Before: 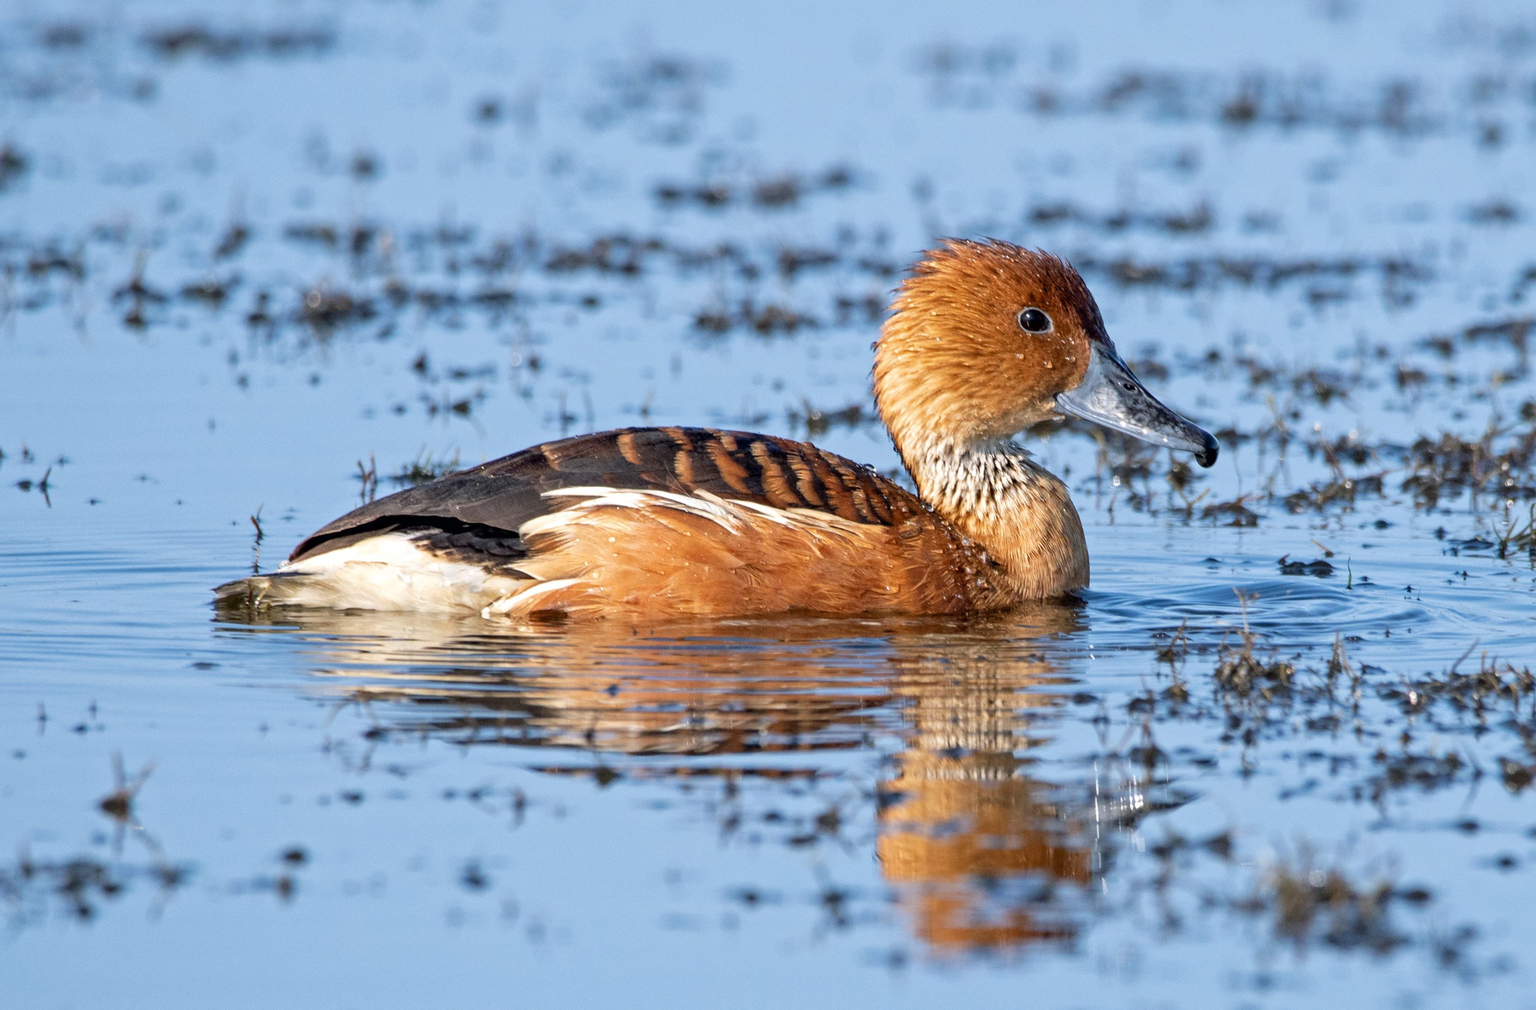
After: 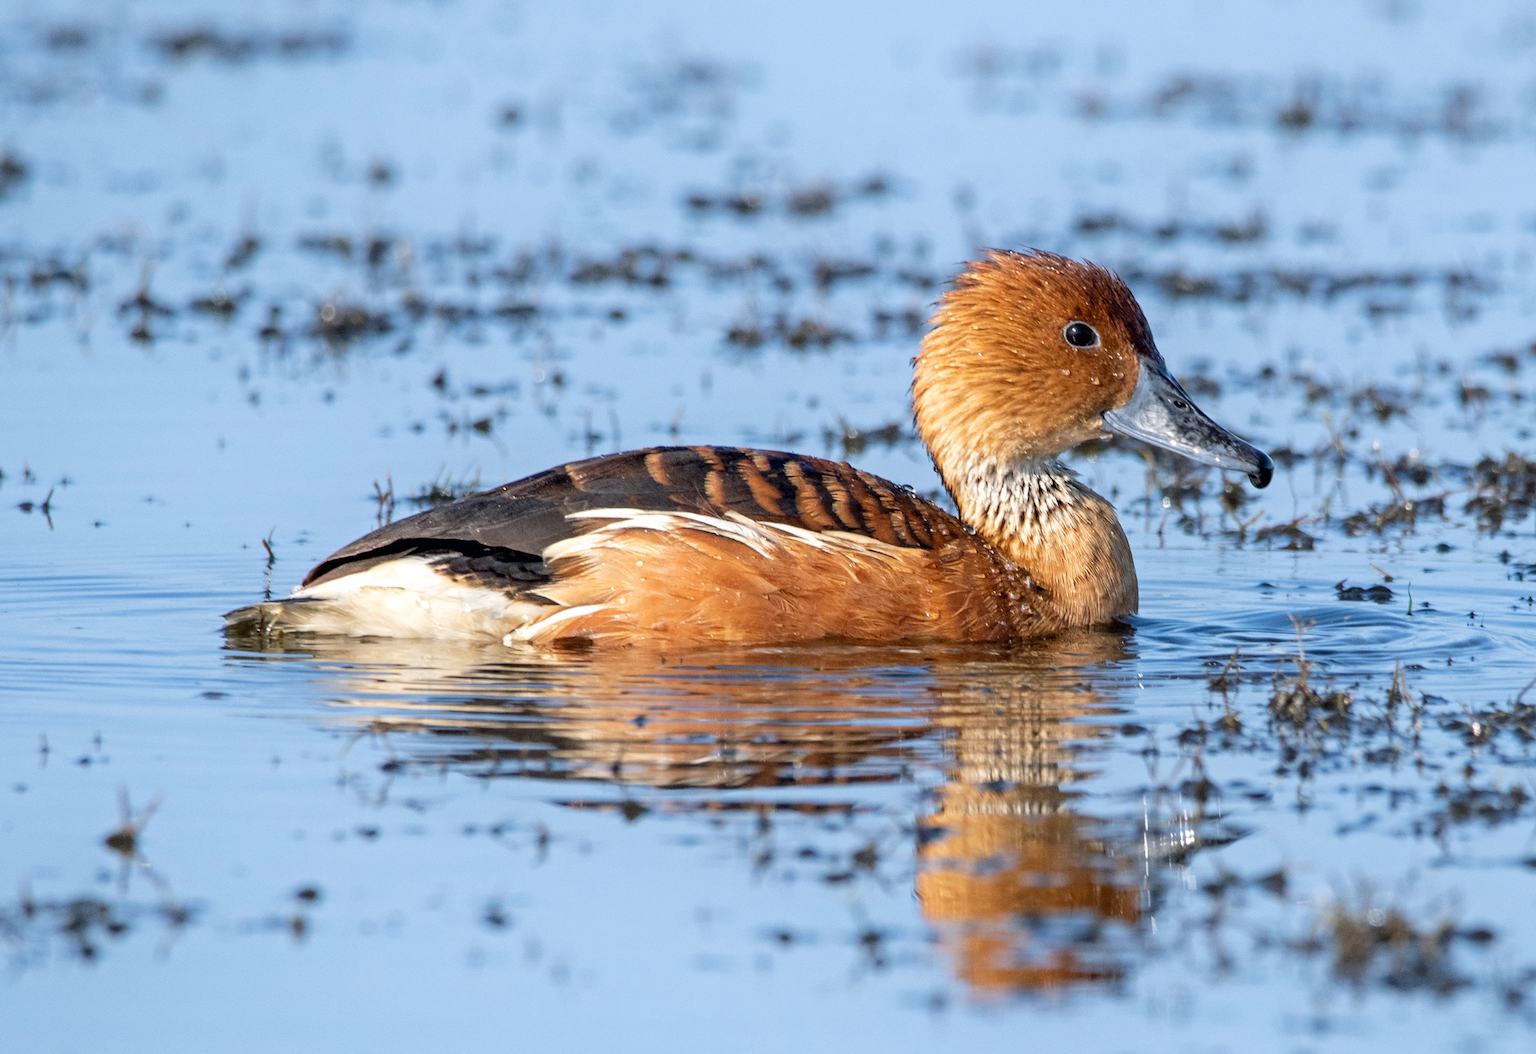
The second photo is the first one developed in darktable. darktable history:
shadows and highlights: shadows -22.59, highlights 47.05, soften with gaussian
crop: right 4.254%, bottom 0.017%
